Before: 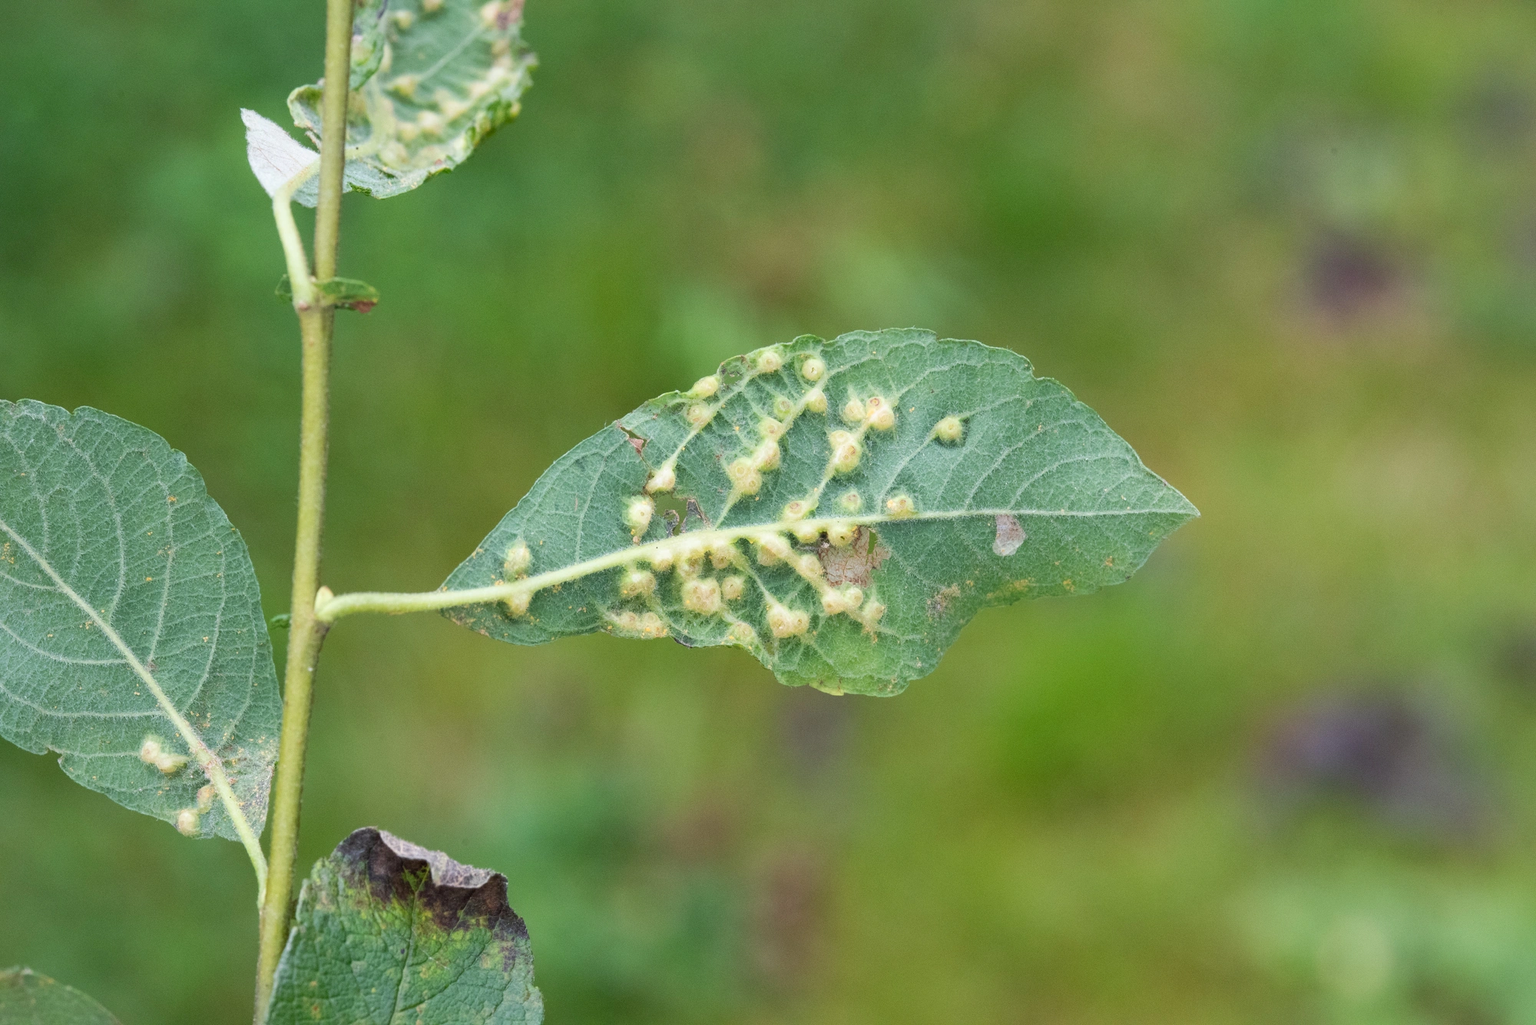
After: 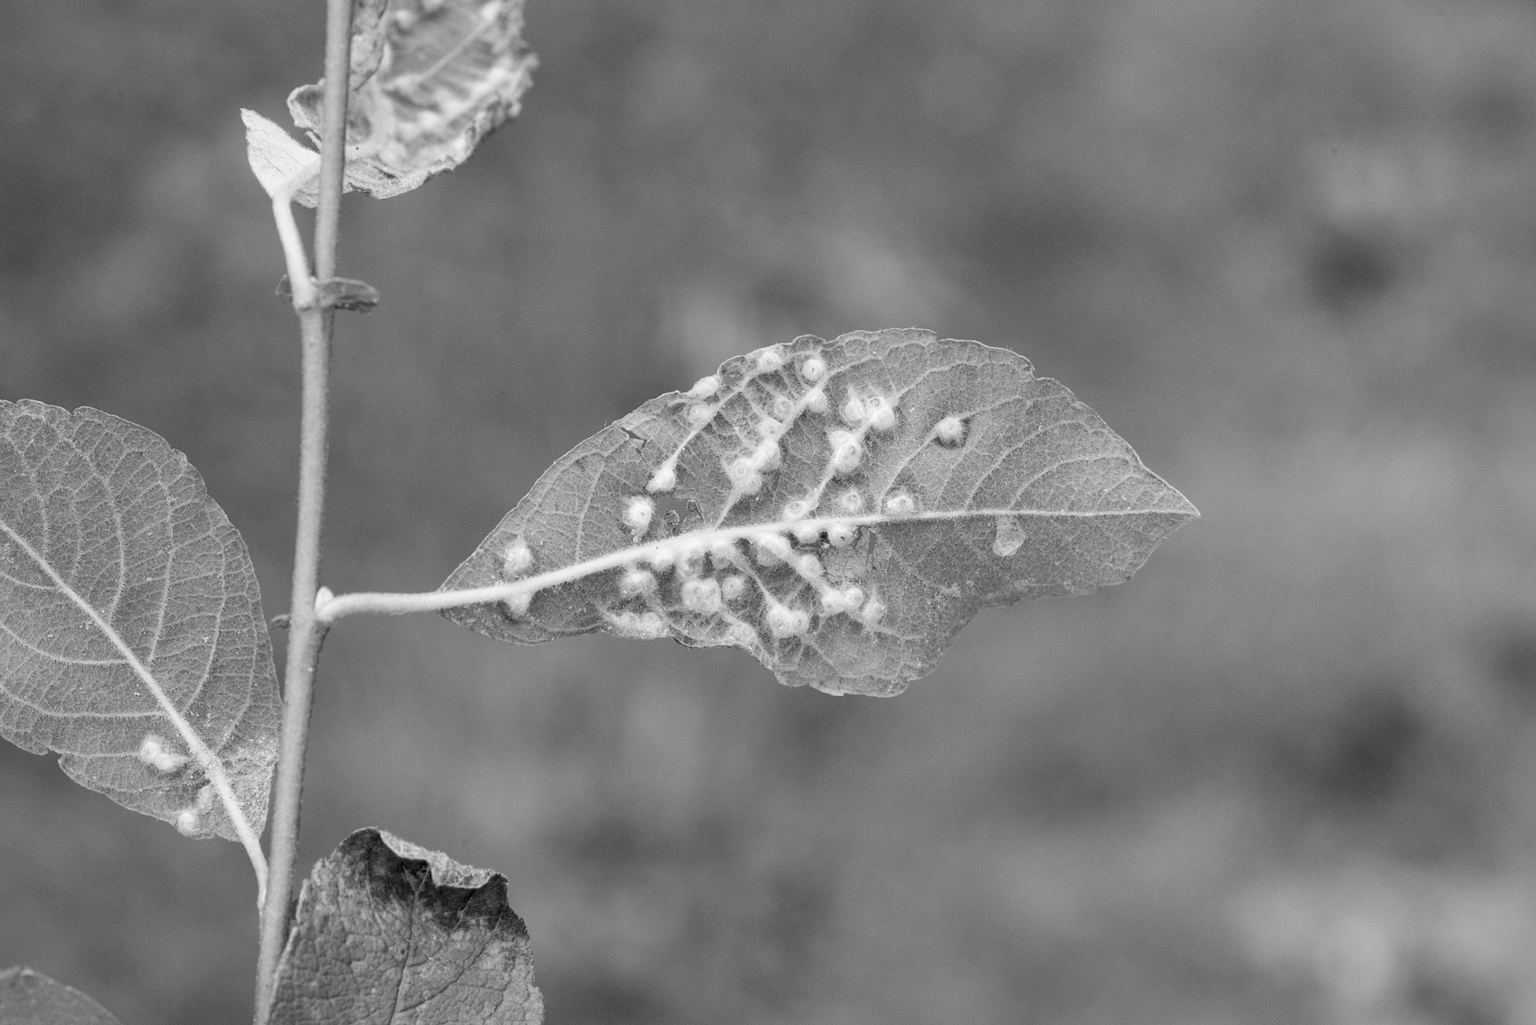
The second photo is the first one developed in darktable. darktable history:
exposure: black level correction 0.002, exposure -0.1 EV, compensate highlight preservation false
local contrast: highlights 100%, shadows 100%, detail 120%, midtone range 0.2
monochrome: on, module defaults
